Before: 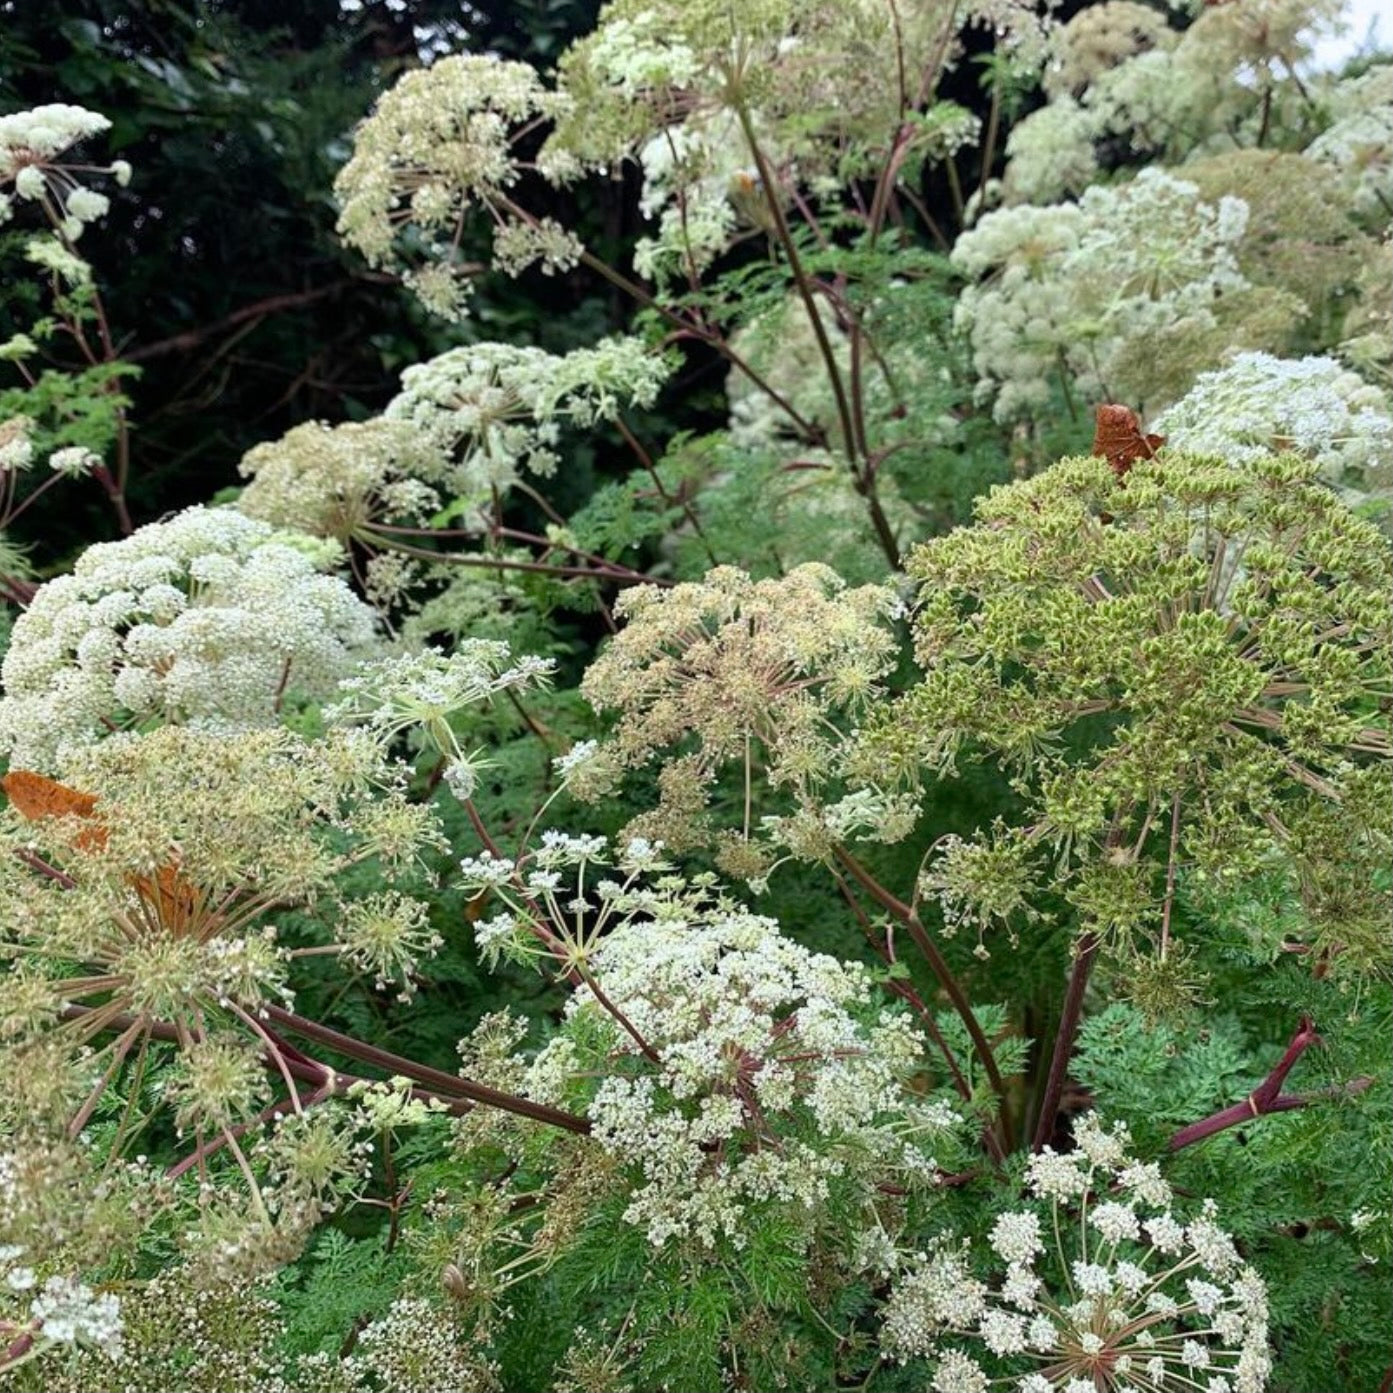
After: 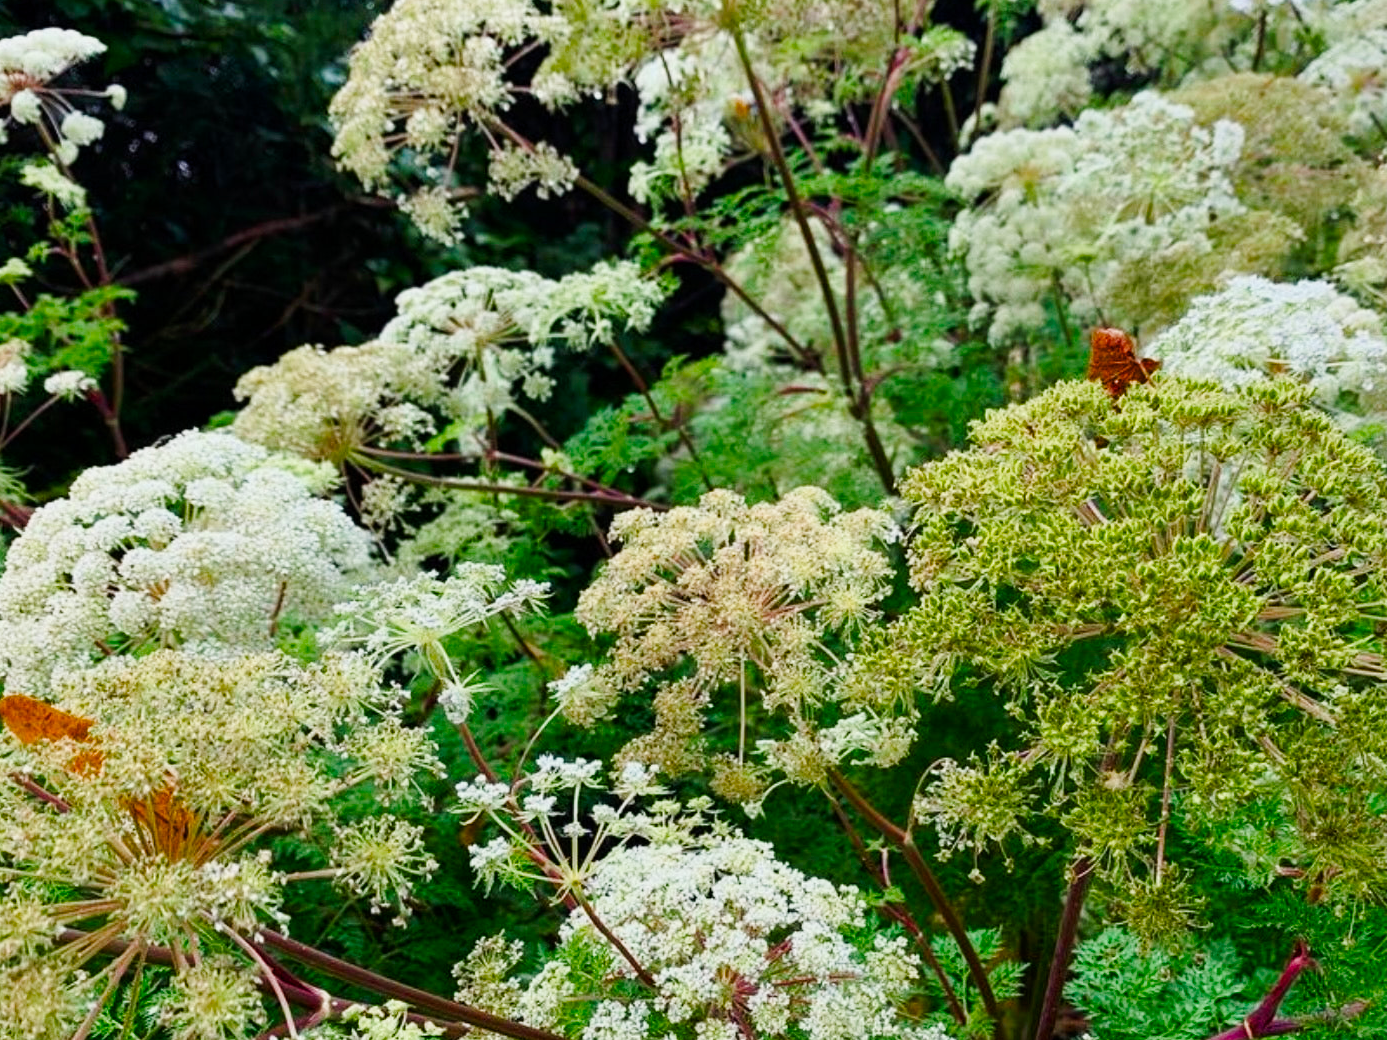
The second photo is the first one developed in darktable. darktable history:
crop: left 0.408%, top 5.511%, bottom 19.807%
color balance rgb: perceptual saturation grading › global saturation 40.396%, perceptual saturation grading › highlights -25.106%, perceptual saturation grading › mid-tones 34.525%, perceptual saturation grading › shadows 35.132%
tone curve: curves: ch0 [(0, 0) (0.087, 0.054) (0.281, 0.245) (0.506, 0.526) (0.8, 0.824) (0.994, 0.955)]; ch1 [(0, 0) (0.27, 0.195) (0.406, 0.435) (0.452, 0.474) (0.495, 0.5) (0.514, 0.508) (0.537, 0.556) (0.654, 0.689) (1, 1)]; ch2 [(0, 0) (0.269, 0.299) (0.459, 0.441) (0.498, 0.499) (0.523, 0.52) (0.551, 0.549) (0.633, 0.625) (0.659, 0.681) (0.718, 0.764) (1, 1)], preserve colors none
